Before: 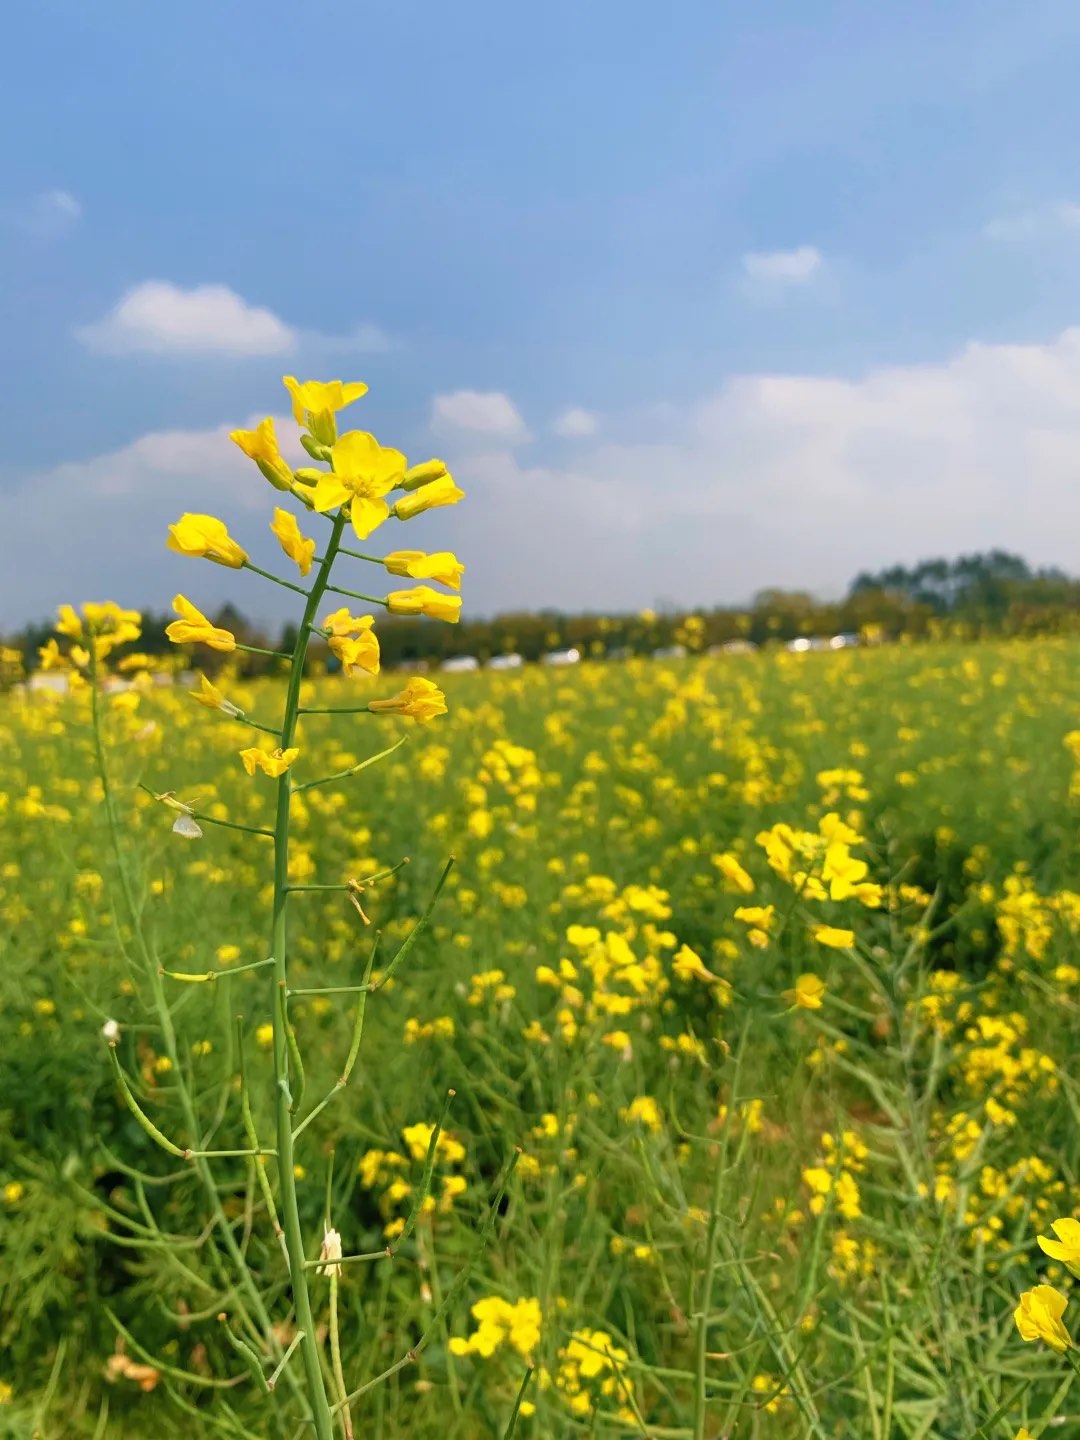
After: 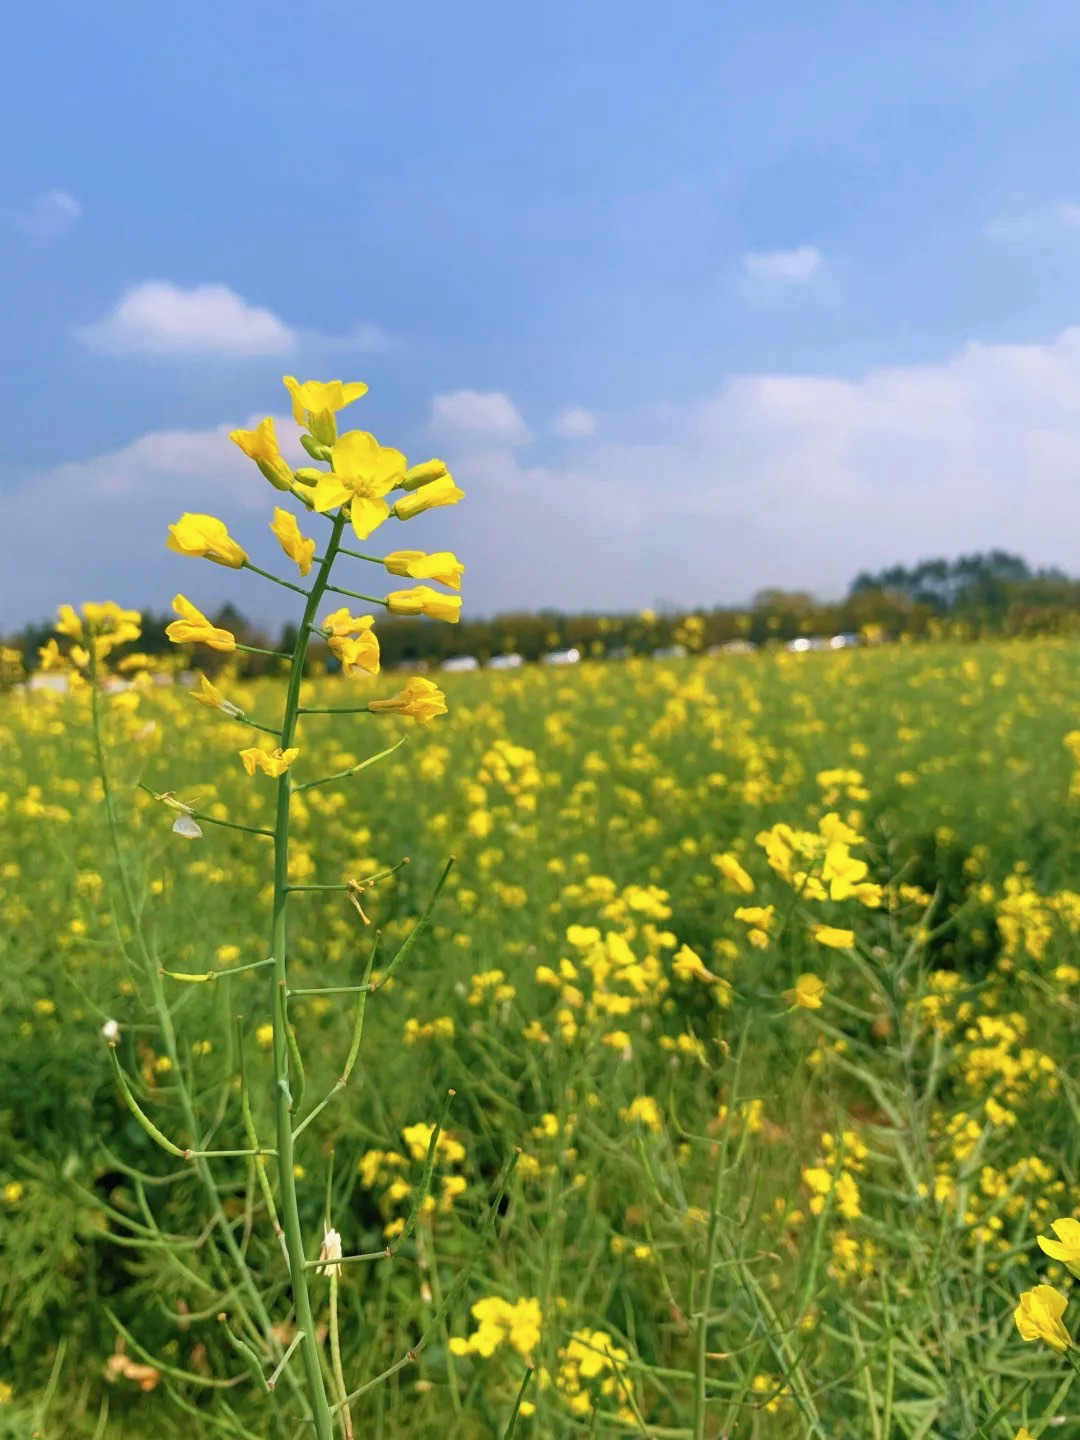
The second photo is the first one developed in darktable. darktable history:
color calibration: gray › normalize channels true, illuminant as shot in camera, x 0.358, y 0.373, temperature 4628.91 K, gamut compression 0.002
